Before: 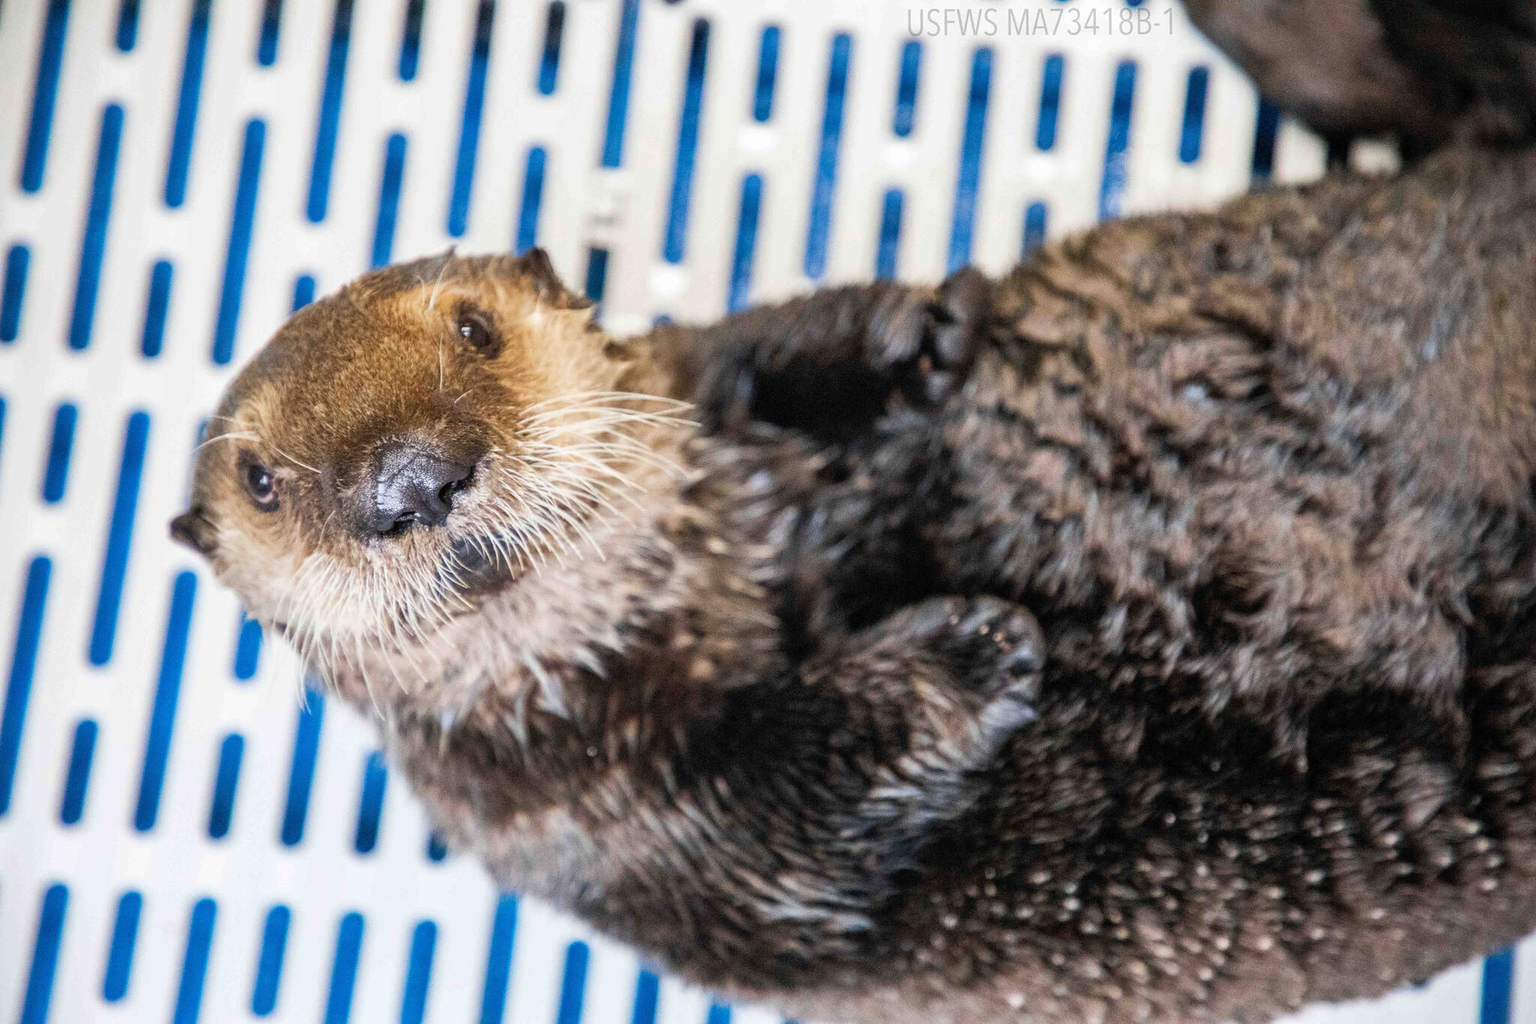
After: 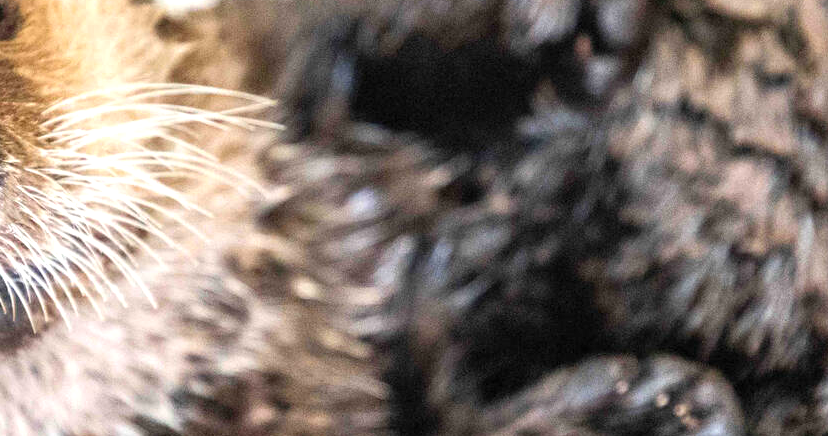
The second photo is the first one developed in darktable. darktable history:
crop: left 31.751%, top 32.172%, right 27.8%, bottom 35.83%
exposure: exposure 0.507 EV, compensate highlight preservation false
